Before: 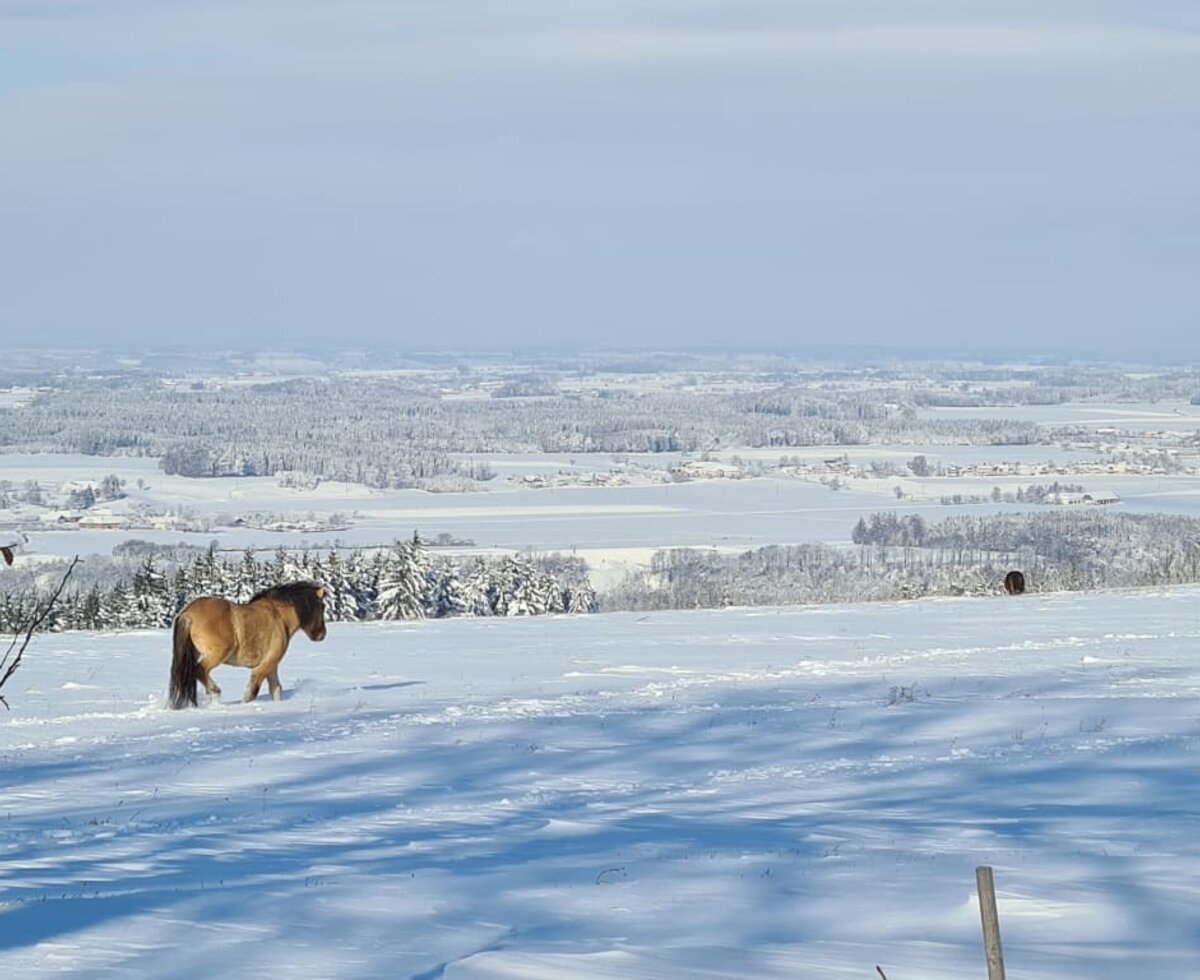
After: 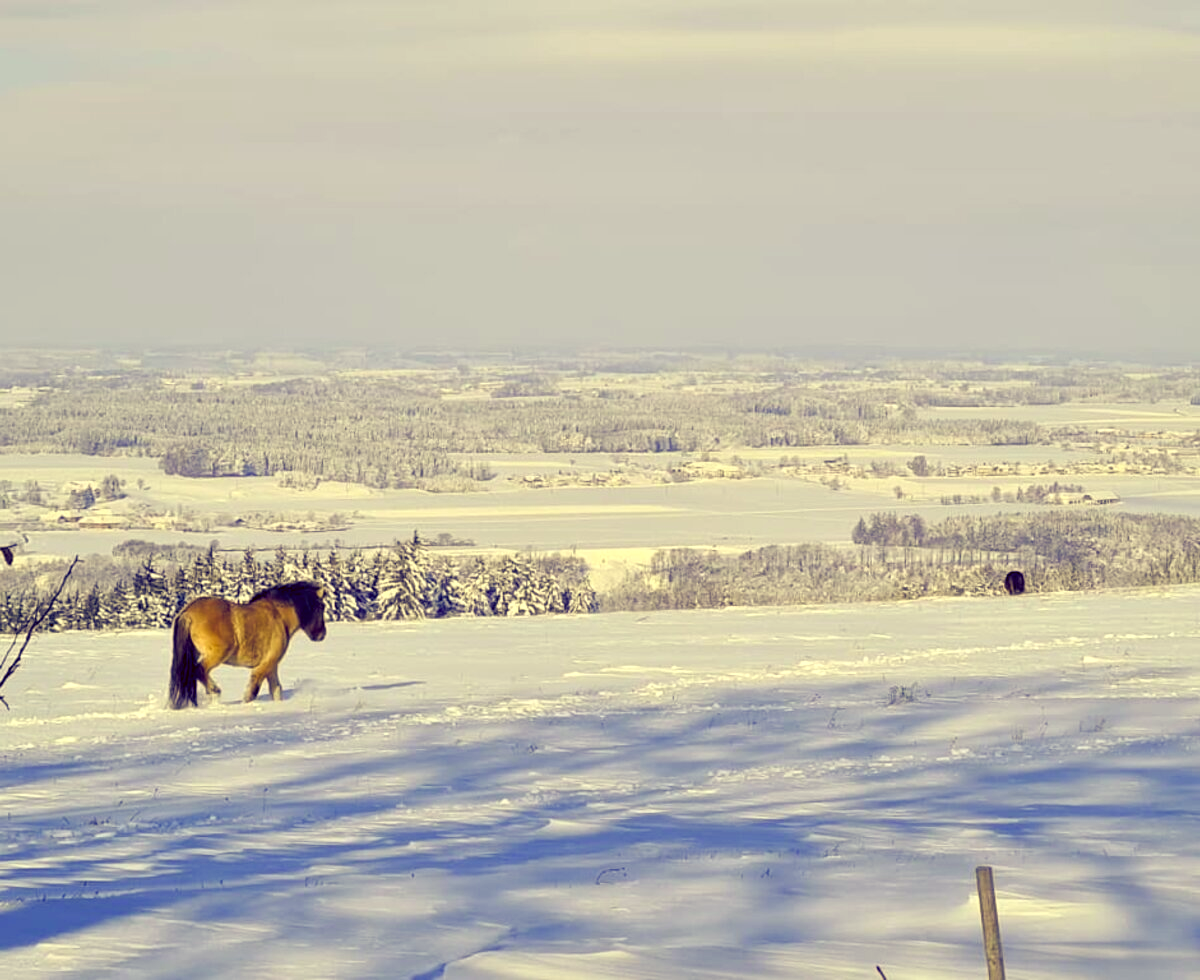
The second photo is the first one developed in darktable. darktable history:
color correction: highlights a* -0.482, highlights b* 40, shadows a* 9.8, shadows b* -0.161
color balance rgb: shadows lift › luminance -41.13%, shadows lift › chroma 14.13%, shadows lift › hue 260°, power › luminance -3.76%, power › chroma 0.56%, power › hue 40.37°, highlights gain › luminance 16.81%, highlights gain › chroma 2.94%, highlights gain › hue 260°, global offset › luminance -0.29%, global offset › chroma 0.31%, global offset › hue 260°, perceptual saturation grading › global saturation 20%, perceptual saturation grading › highlights -13.92%, perceptual saturation grading › shadows 50%
